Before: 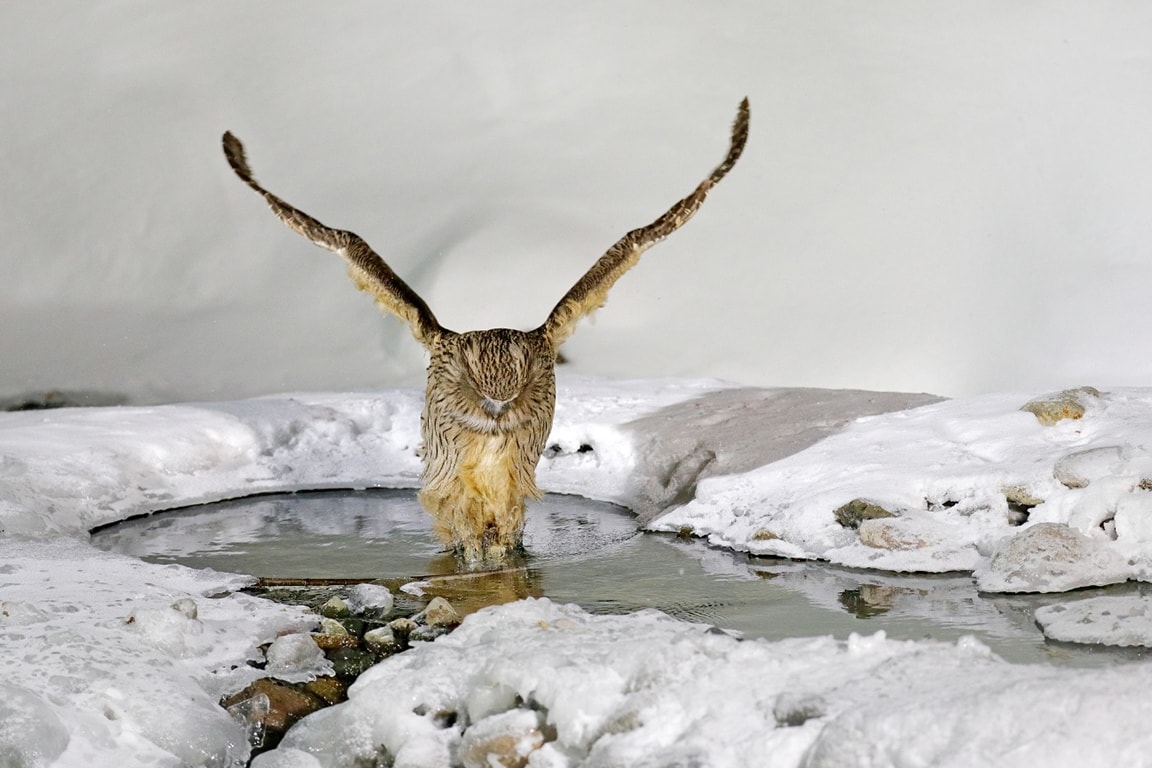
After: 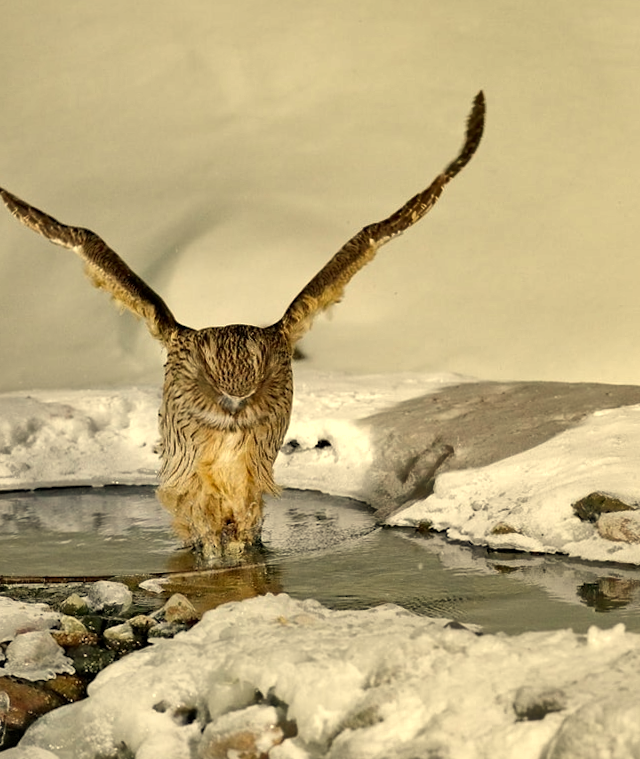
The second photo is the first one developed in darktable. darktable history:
local contrast: mode bilateral grid, contrast 20, coarseness 50, detail 120%, midtone range 0.2
shadows and highlights: soften with gaussian
rotate and perspective: rotation -0.45°, automatic cropping original format, crop left 0.008, crop right 0.992, crop top 0.012, crop bottom 0.988
white balance: red 1.08, blue 0.791
crop and rotate: left 22.516%, right 21.234%
